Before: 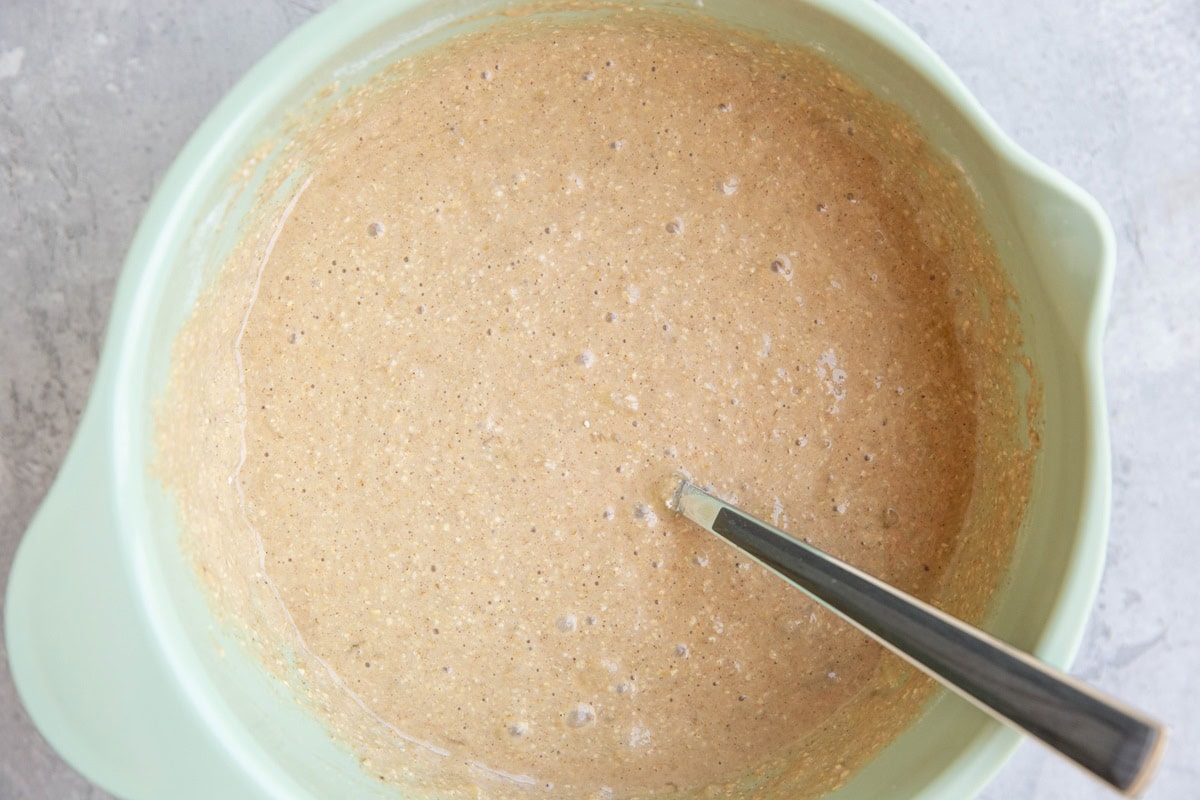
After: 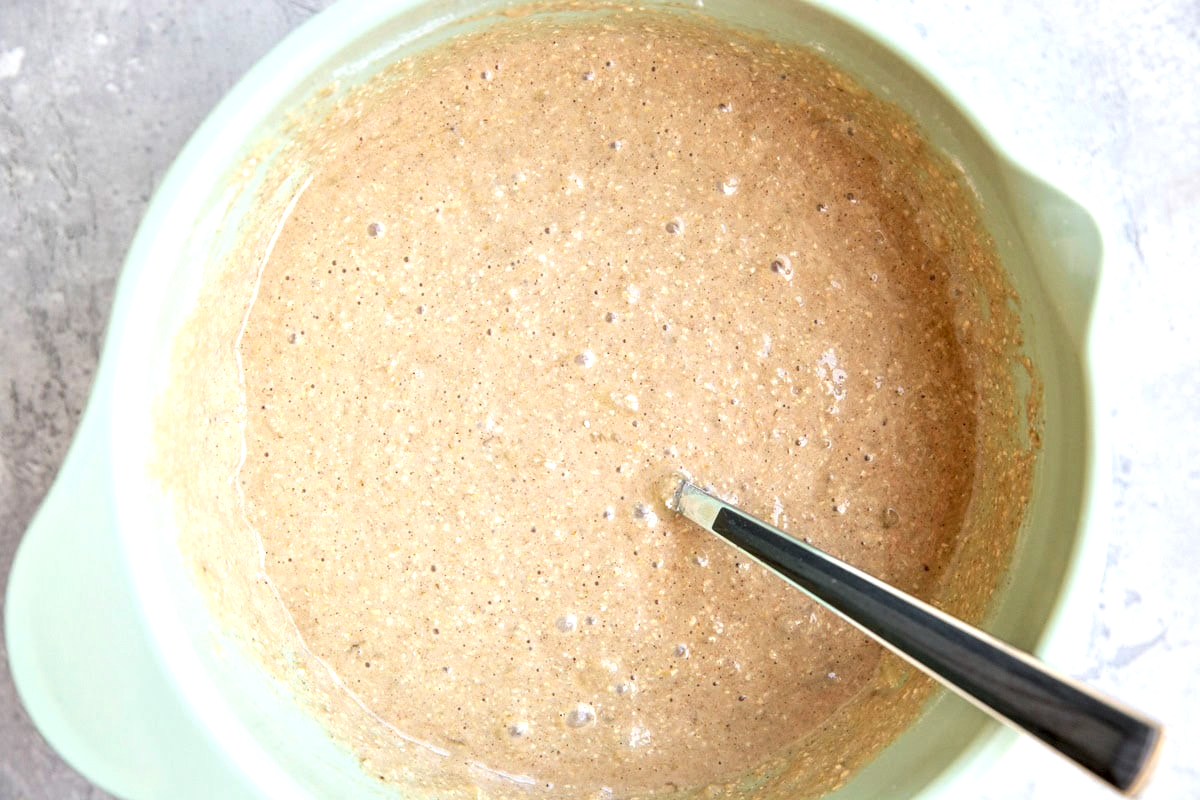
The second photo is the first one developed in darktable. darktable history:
tone equalizer: -8 EV -0.446 EV, -7 EV -0.407 EV, -6 EV -0.367 EV, -5 EV -0.189 EV, -3 EV 0.206 EV, -2 EV 0.327 EV, -1 EV 0.363 EV, +0 EV 0.4 EV, smoothing diameter 24.8%, edges refinement/feathering 10.42, preserve details guided filter
contrast equalizer: octaves 7, y [[0.6 ×6], [0.55 ×6], [0 ×6], [0 ×6], [0 ×6]]
